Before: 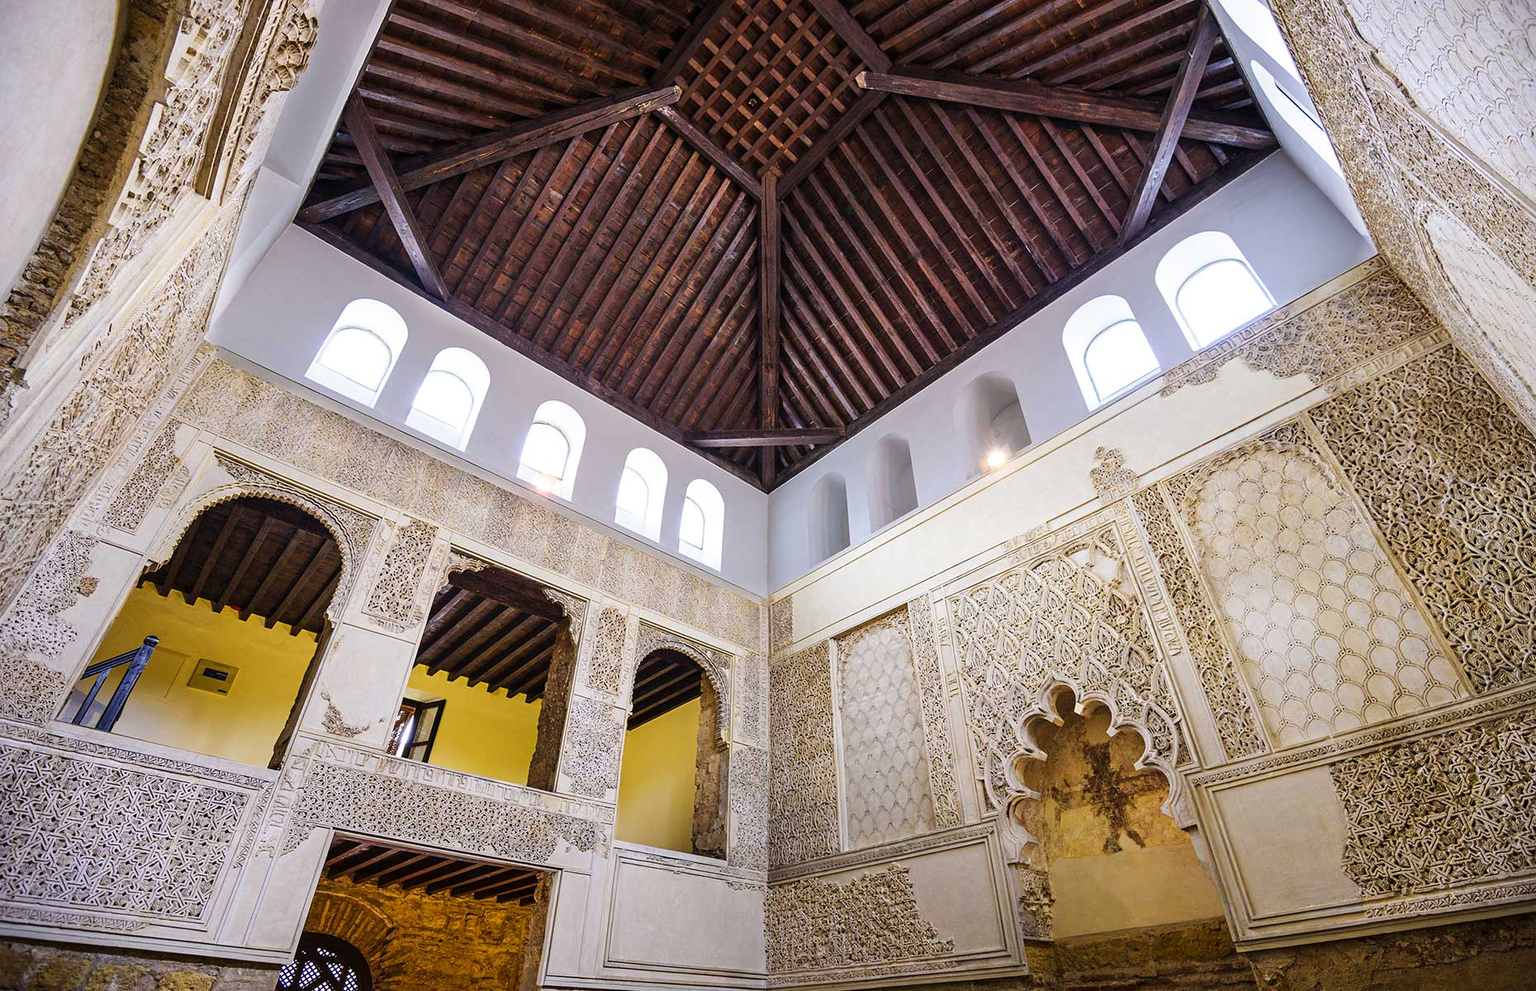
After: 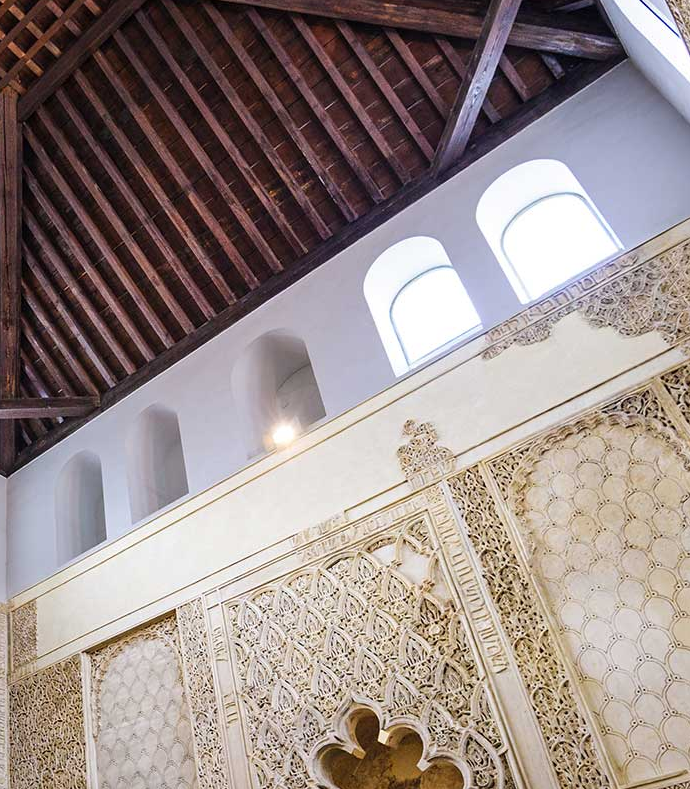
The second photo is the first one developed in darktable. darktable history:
crop and rotate: left 49.625%, top 10.107%, right 13.227%, bottom 24.13%
